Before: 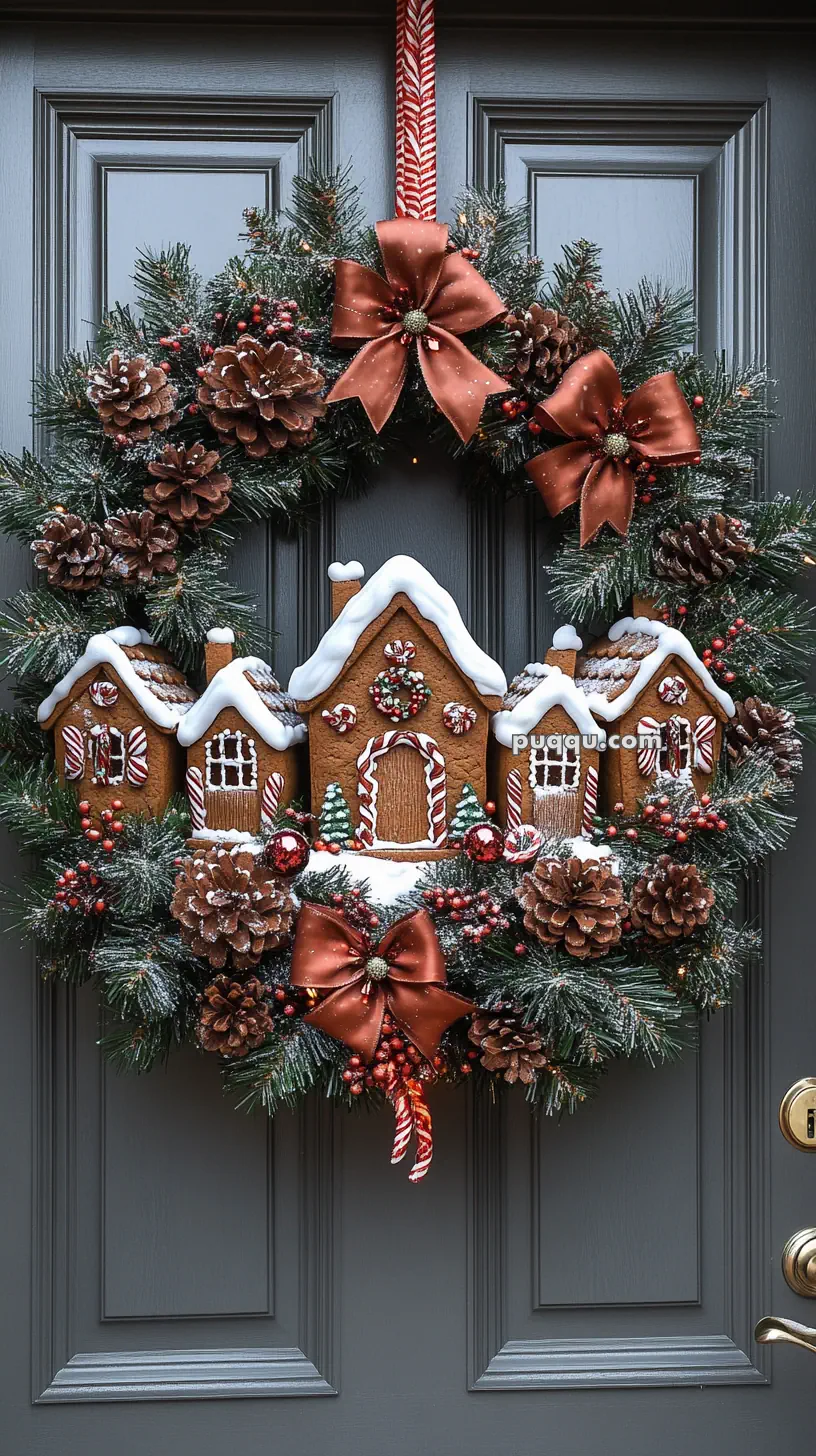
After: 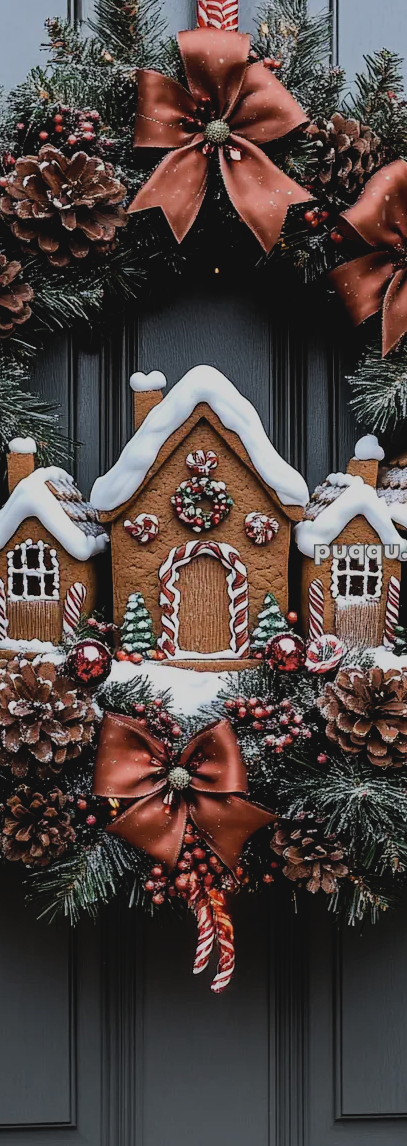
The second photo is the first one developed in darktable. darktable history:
haze removal: compatibility mode true, adaptive false
filmic rgb: black relative exposure -7.92 EV, white relative exposure 4.19 EV, hardness 4.06, latitude 51.03%, contrast 1.01, shadows ↔ highlights balance 5.86%
crop and rotate: angle 0.018°, left 24.262%, top 13.075%, right 25.755%, bottom 8.128%
exposure: exposure -0.369 EV, compensate exposure bias true, compensate highlight preservation false
tone equalizer: -8 EV -0.427 EV, -7 EV -0.404 EV, -6 EV -0.351 EV, -5 EV -0.223 EV, -3 EV 0.201 EV, -2 EV 0.353 EV, -1 EV 0.366 EV, +0 EV 0.447 EV, mask exposure compensation -0.499 EV
contrast brightness saturation: contrast -0.097, saturation -0.082
